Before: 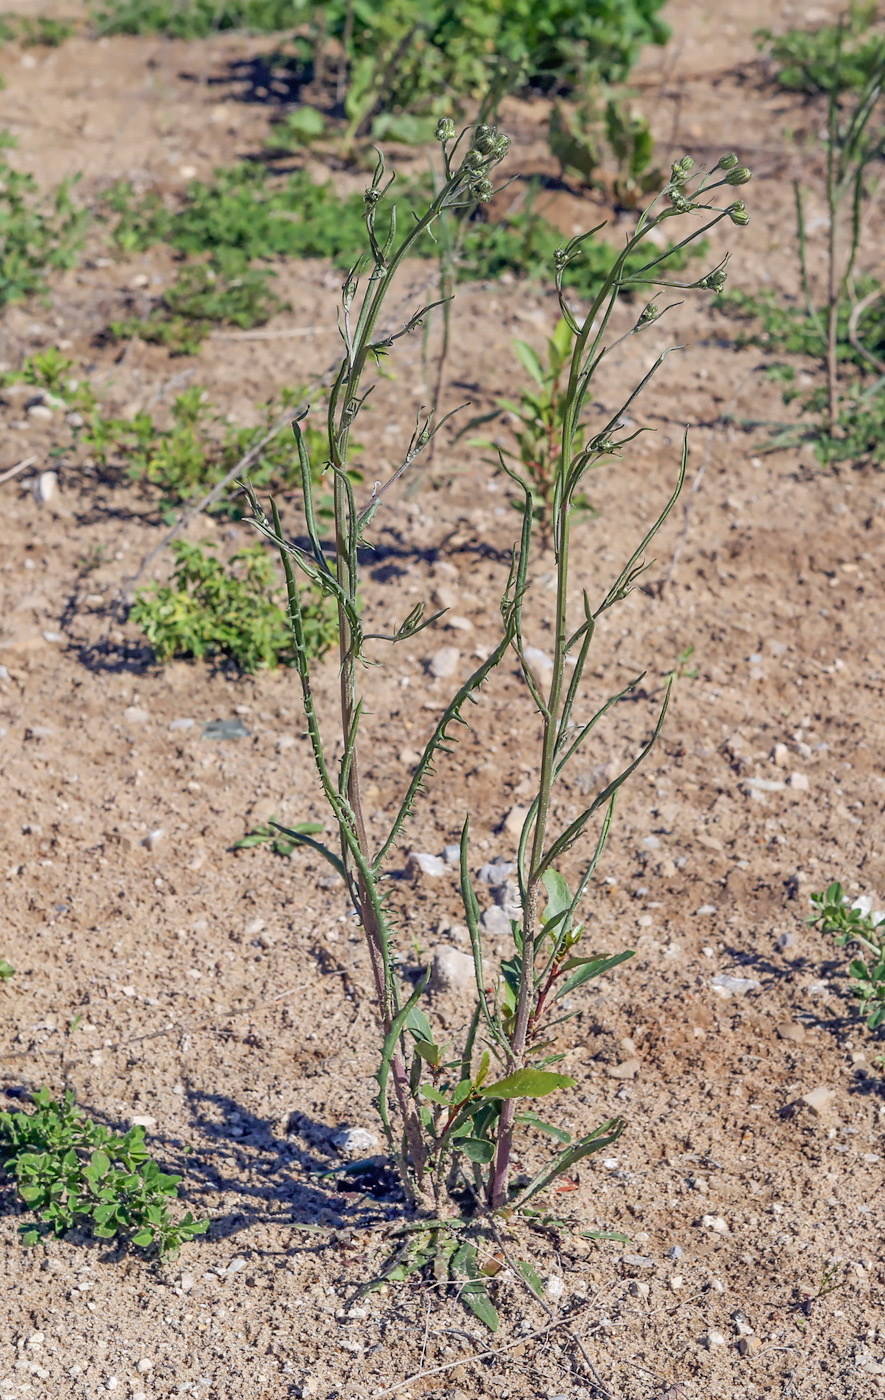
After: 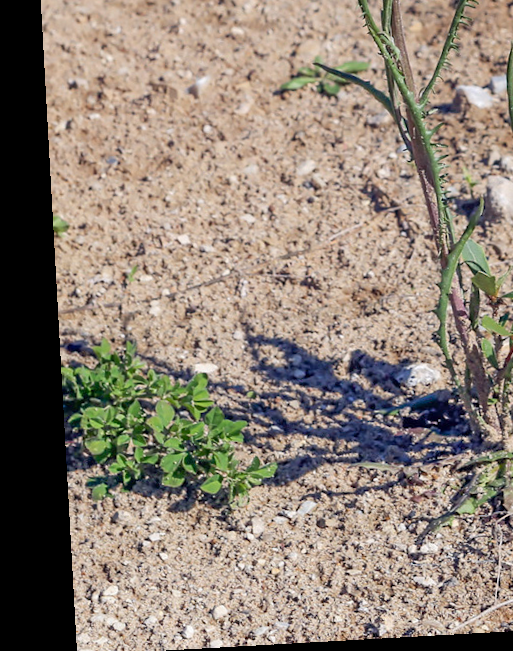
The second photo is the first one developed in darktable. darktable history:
crop and rotate: top 54.778%, right 46.61%, bottom 0.159%
rotate and perspective: rotation -3.18°, automatic cropping off
